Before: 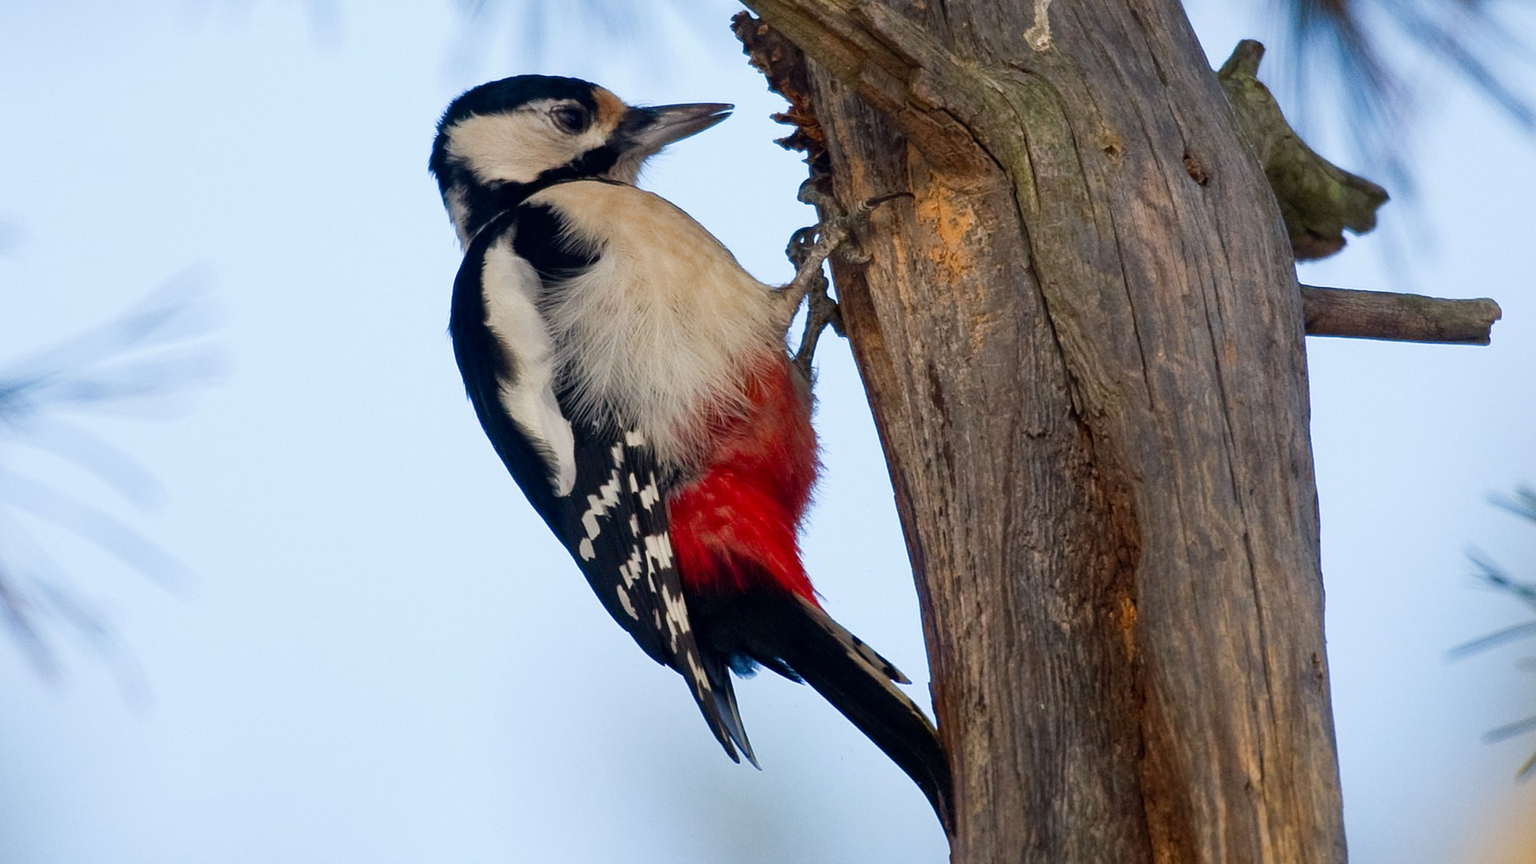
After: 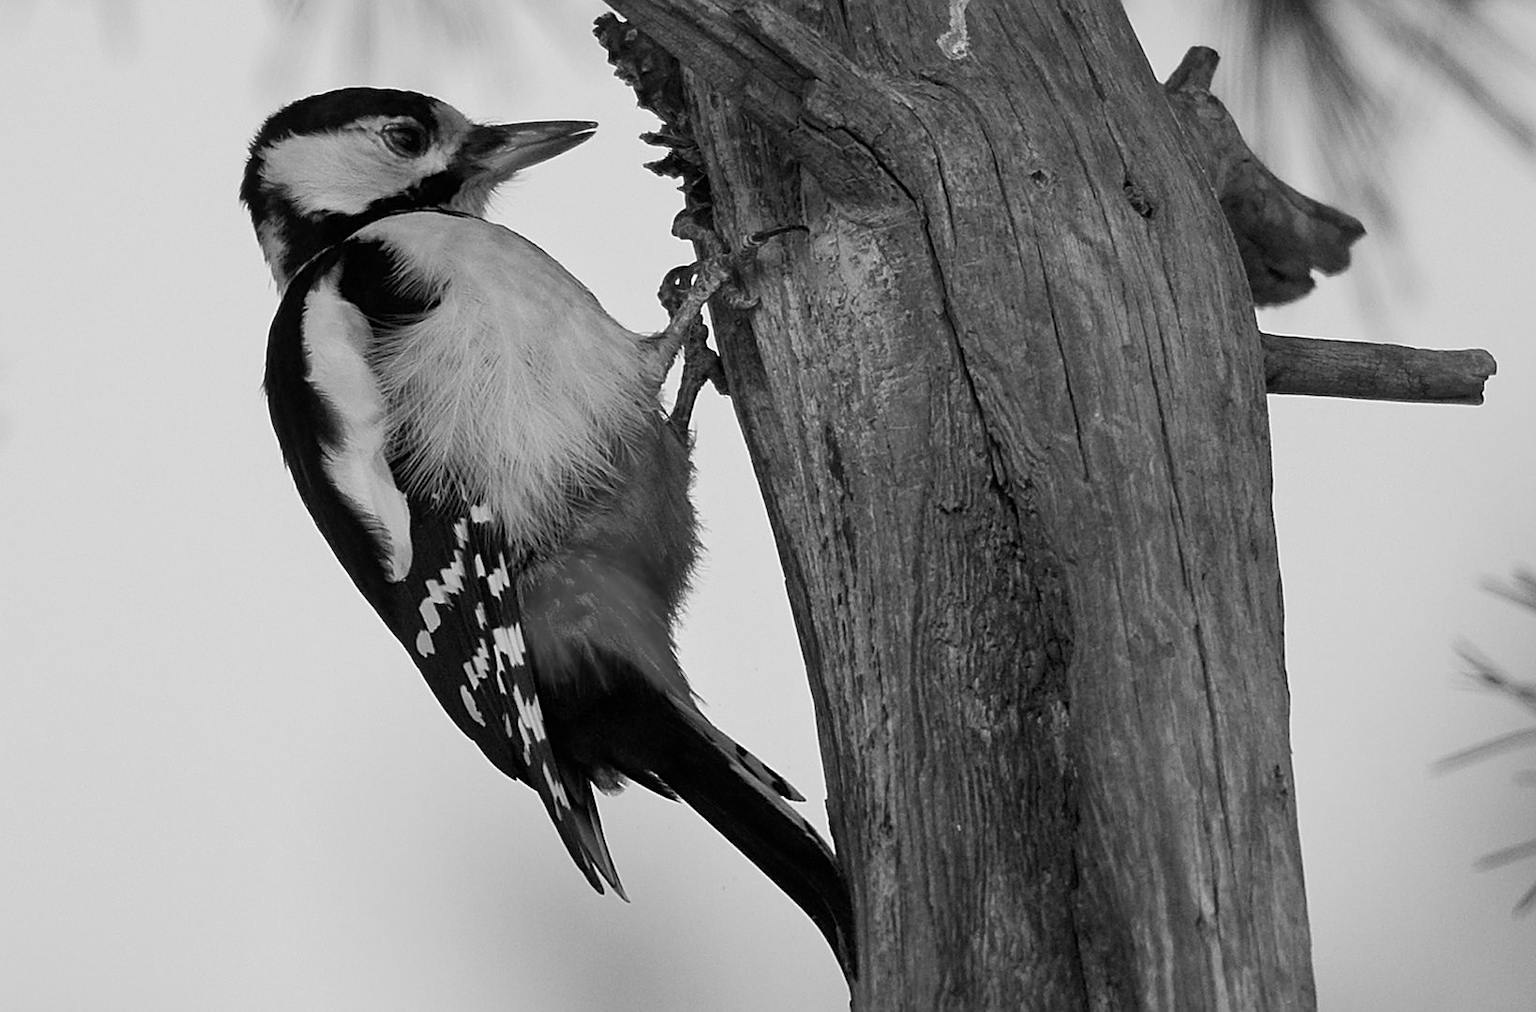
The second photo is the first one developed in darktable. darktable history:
sharpen: on, module defaults
crop and rotate: left 14.584%
monochrome: a 73.58, b 64.21
